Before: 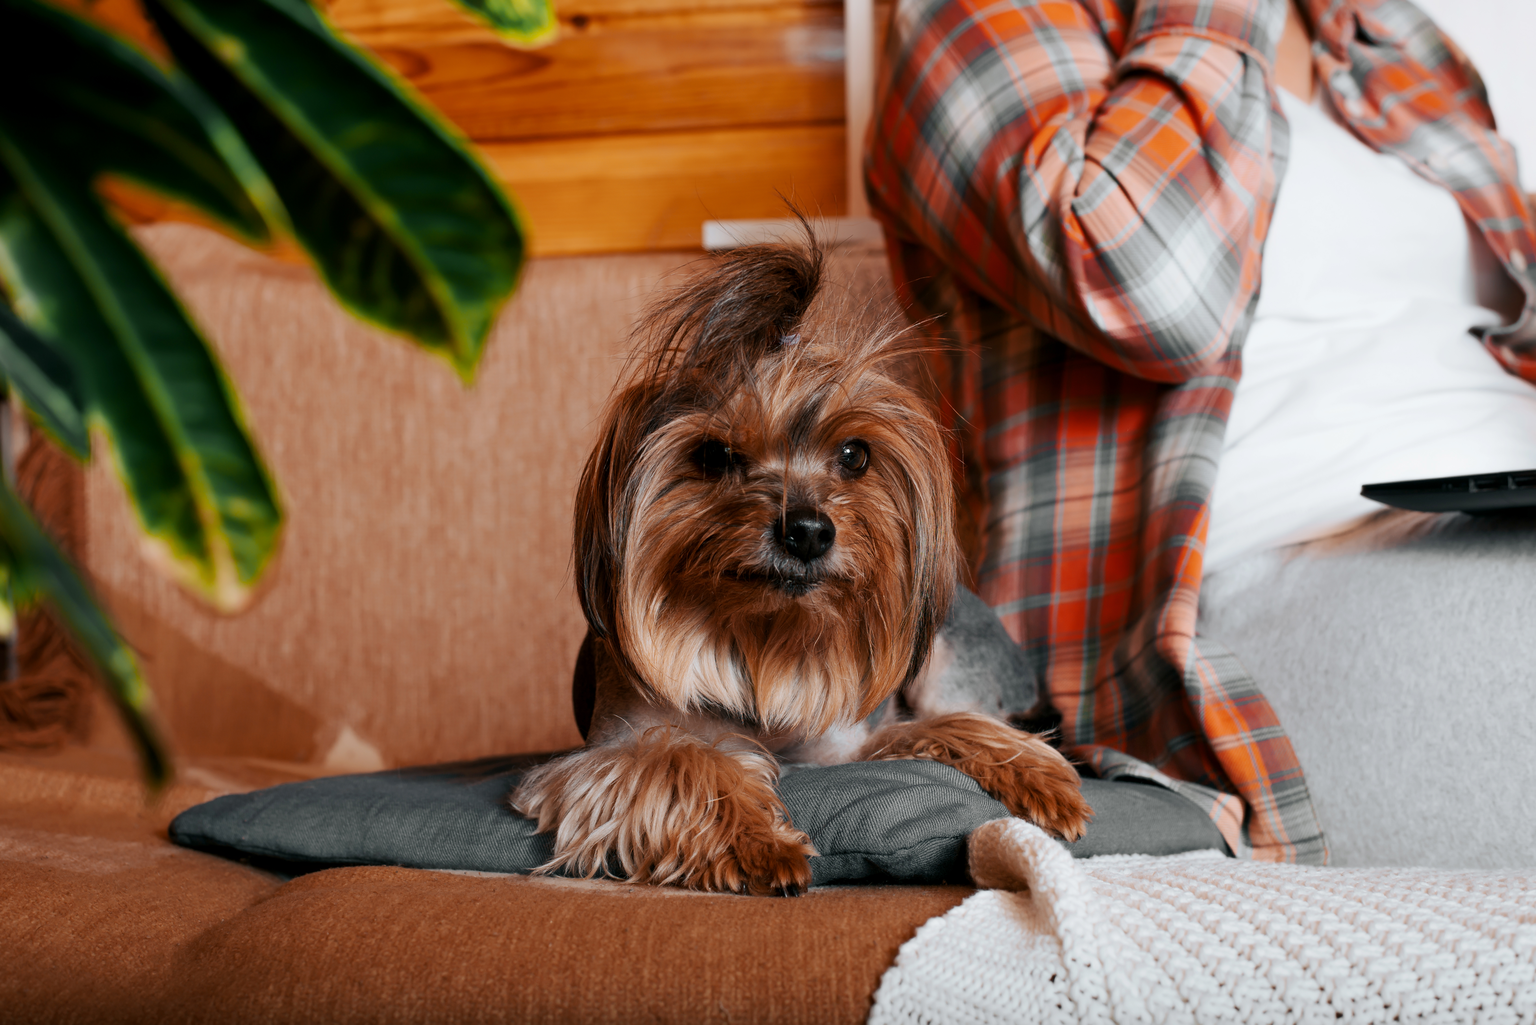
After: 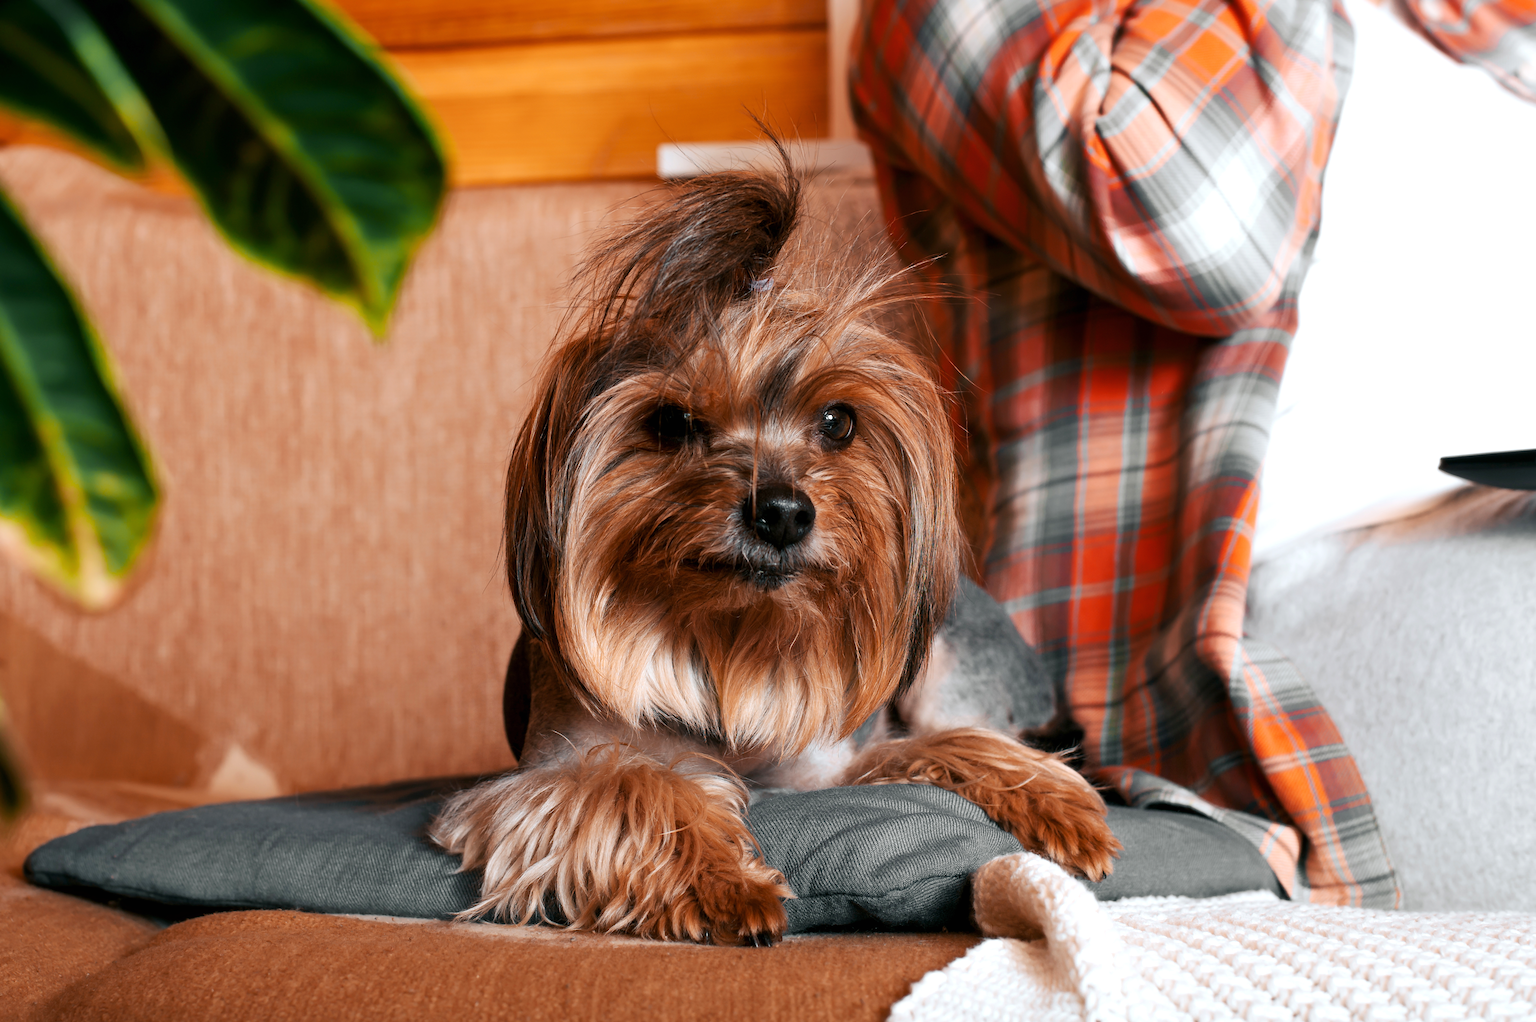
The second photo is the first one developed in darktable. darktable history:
crop and rotate: left 9.703%, top 9.762%, right 6.053%, bottom 6.236%
exposure: black level correction 0, exposure 0.5 EV, compensate highlight preservation false
